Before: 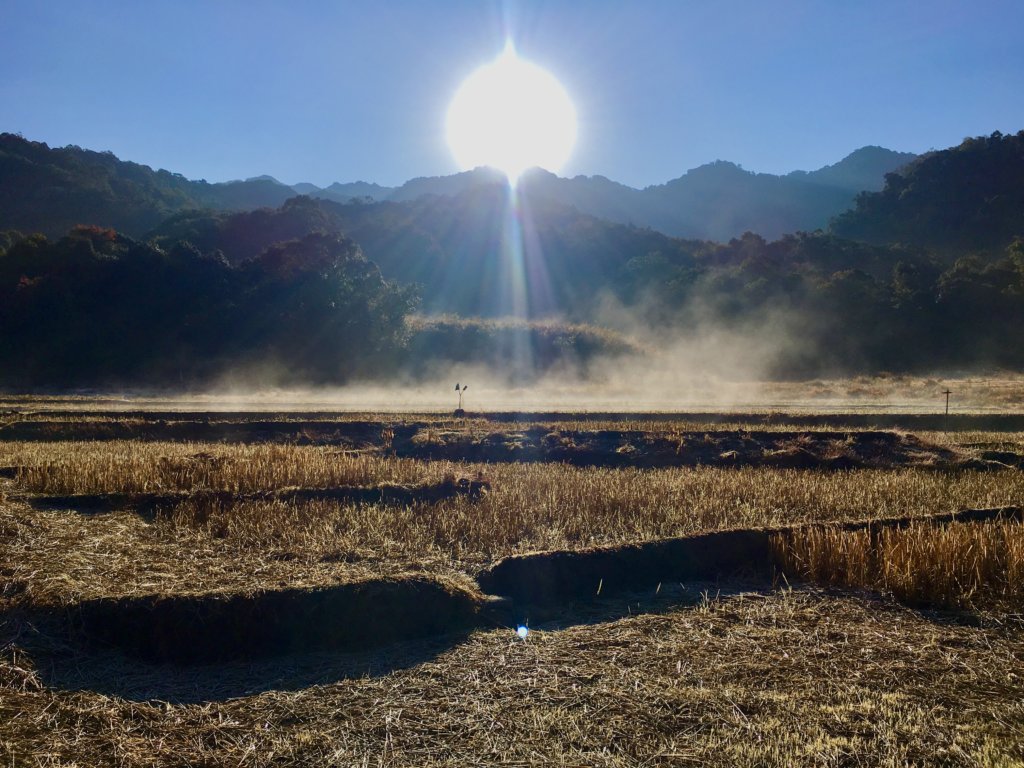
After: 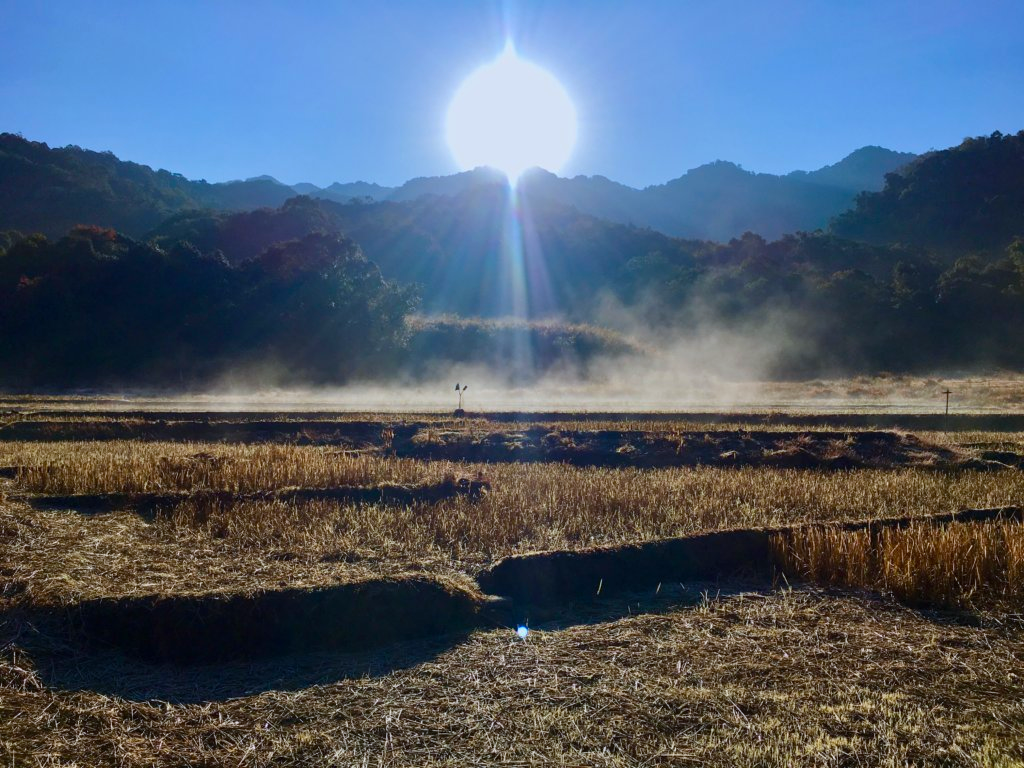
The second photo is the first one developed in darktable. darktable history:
bloom: size 3%, threshold 100%, strength 0%
white balance: red 0.954, blue 1.079
